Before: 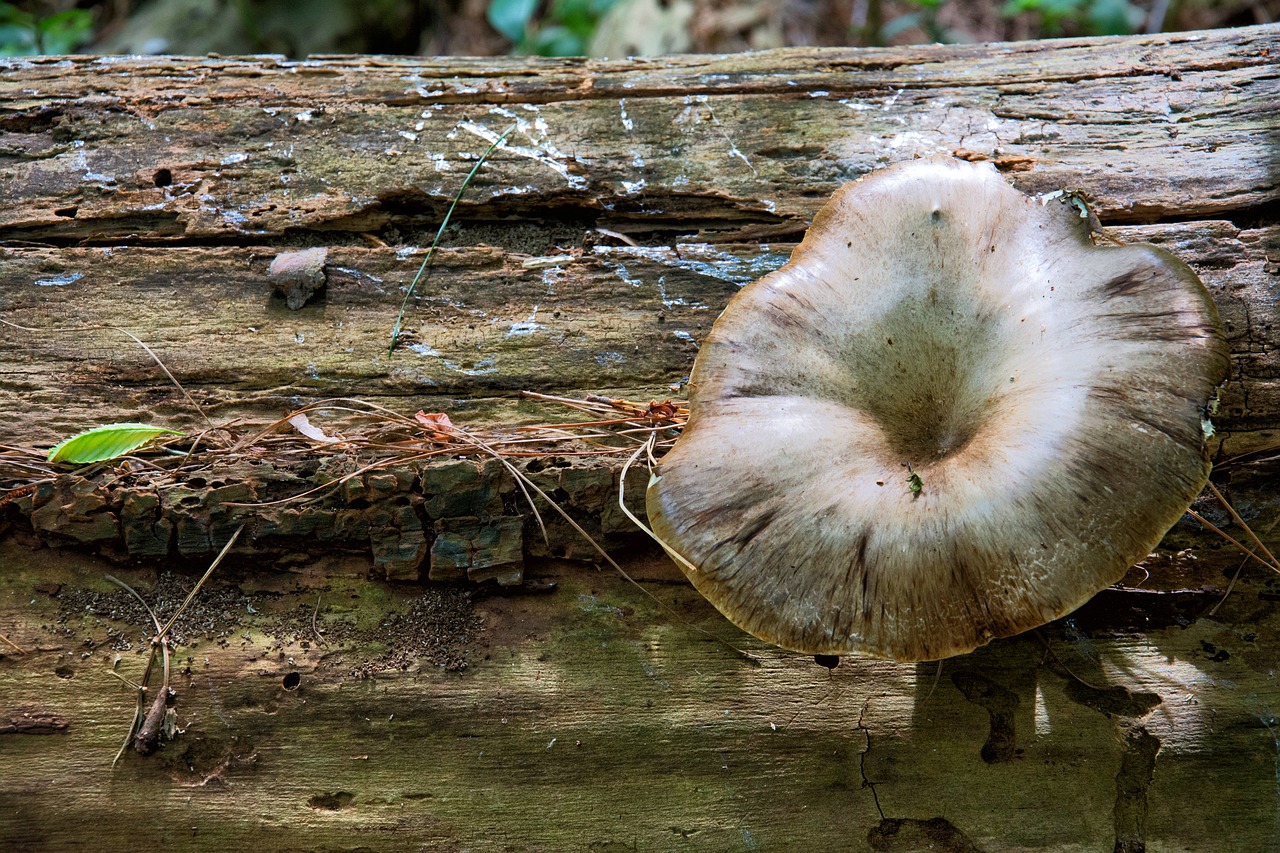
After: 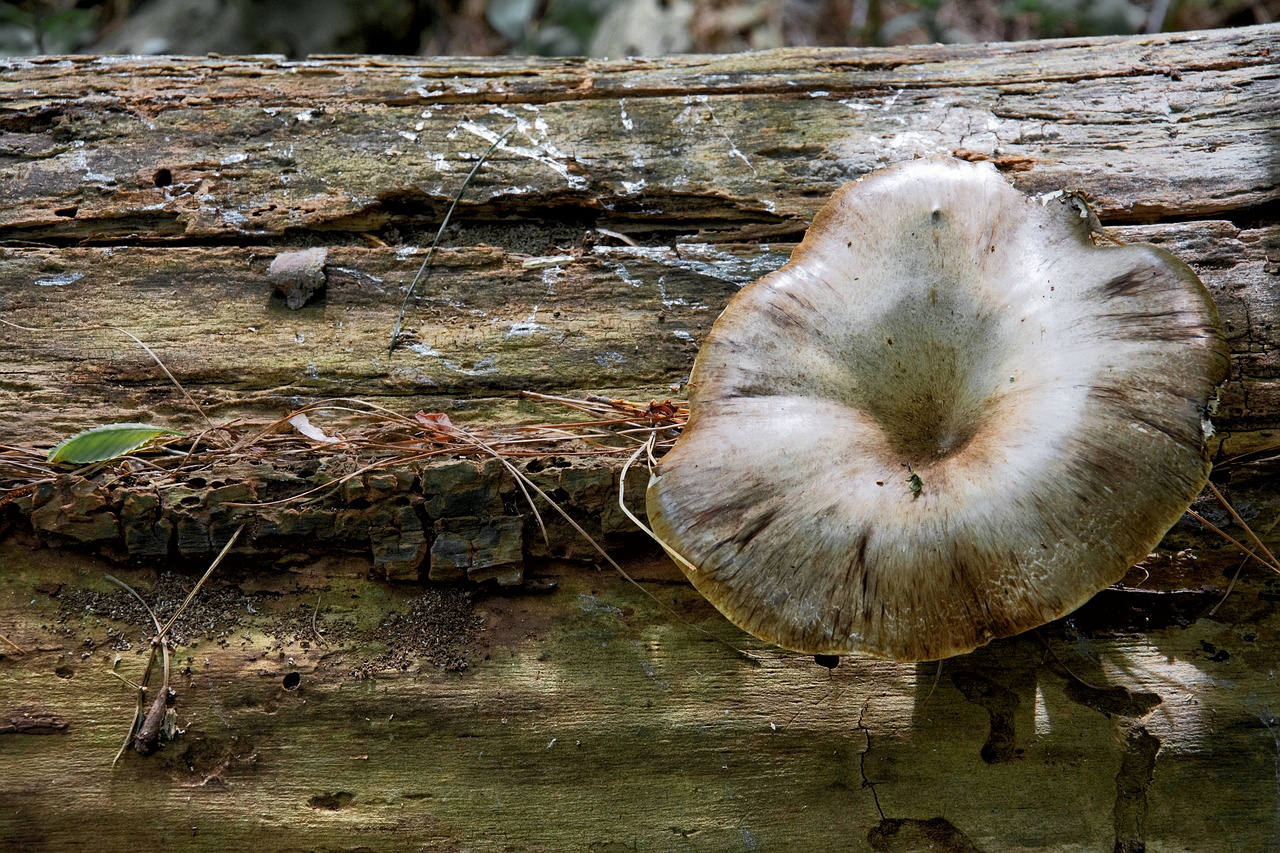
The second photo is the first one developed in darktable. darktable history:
exposure: black level correction 0.001, compensate highlight preservation false
color zones: curves: ch0 [(0.035, 0.242) (0.25, 0.5) (0.384, 0.214) (0.488, 0.255) (0.75, 0.5)]; ch1 [(0.063, 0.379) (0.25, 0.5) (0.354, 0.201) (0.489, 0.085) (0.729, 0.271)]; ch2 [(0.25, 0.5) (0.38, 0.517) (0.442, 0.51) (0.735, 0.456)]
